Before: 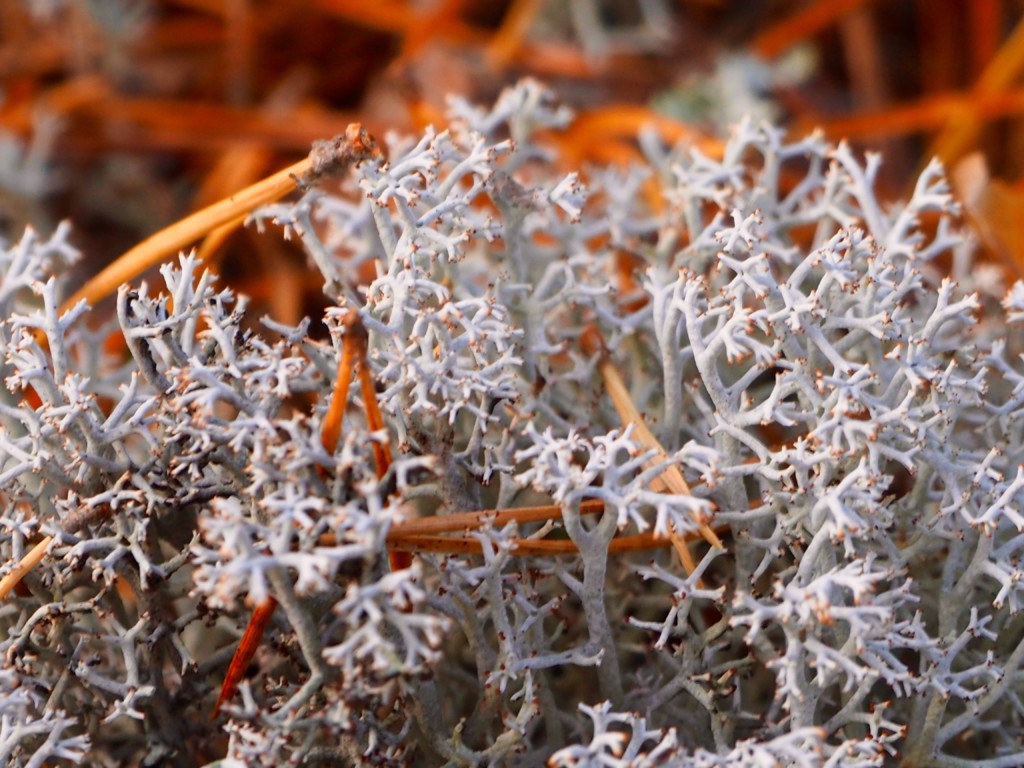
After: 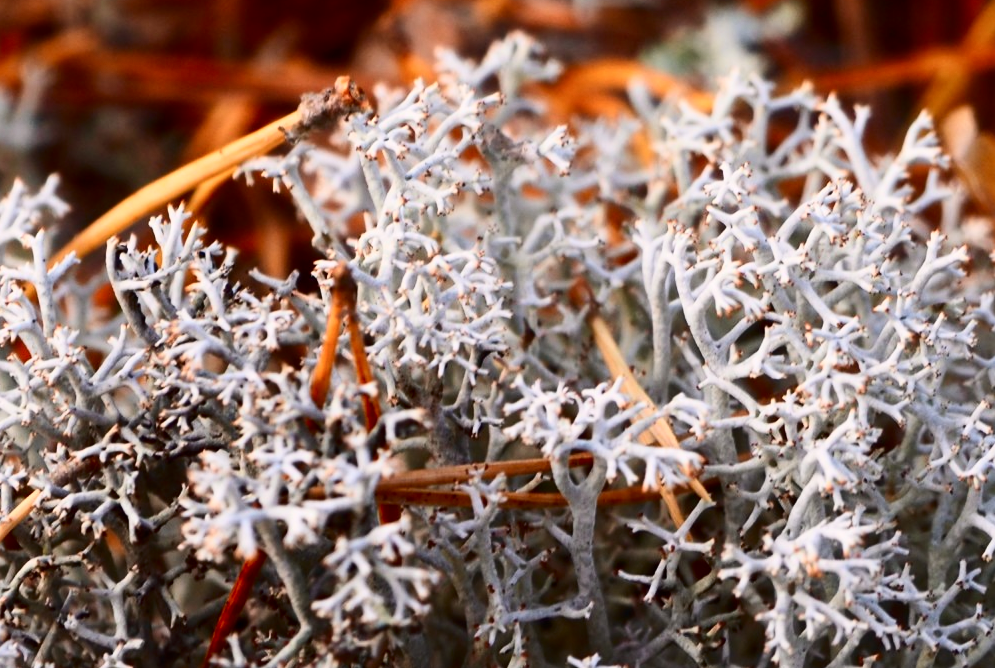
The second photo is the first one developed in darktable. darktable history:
crop: left 1.14%, top 6.181%, right 1.617%, bottom 6.763%
contrast brightness saturation: contrast 0.279
